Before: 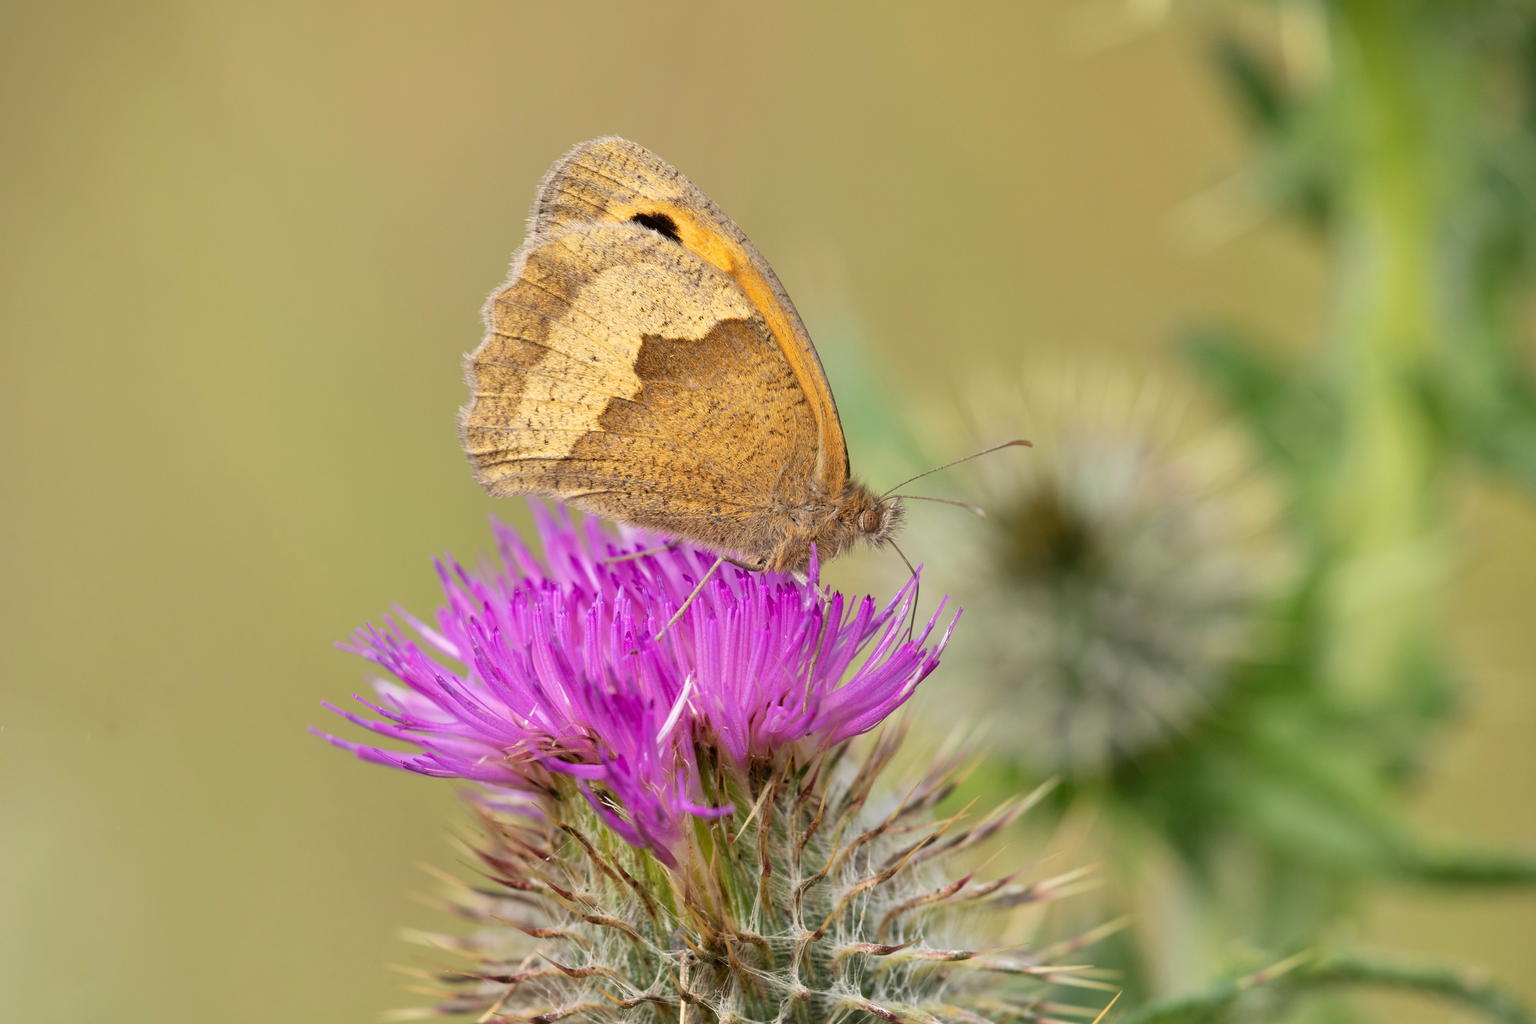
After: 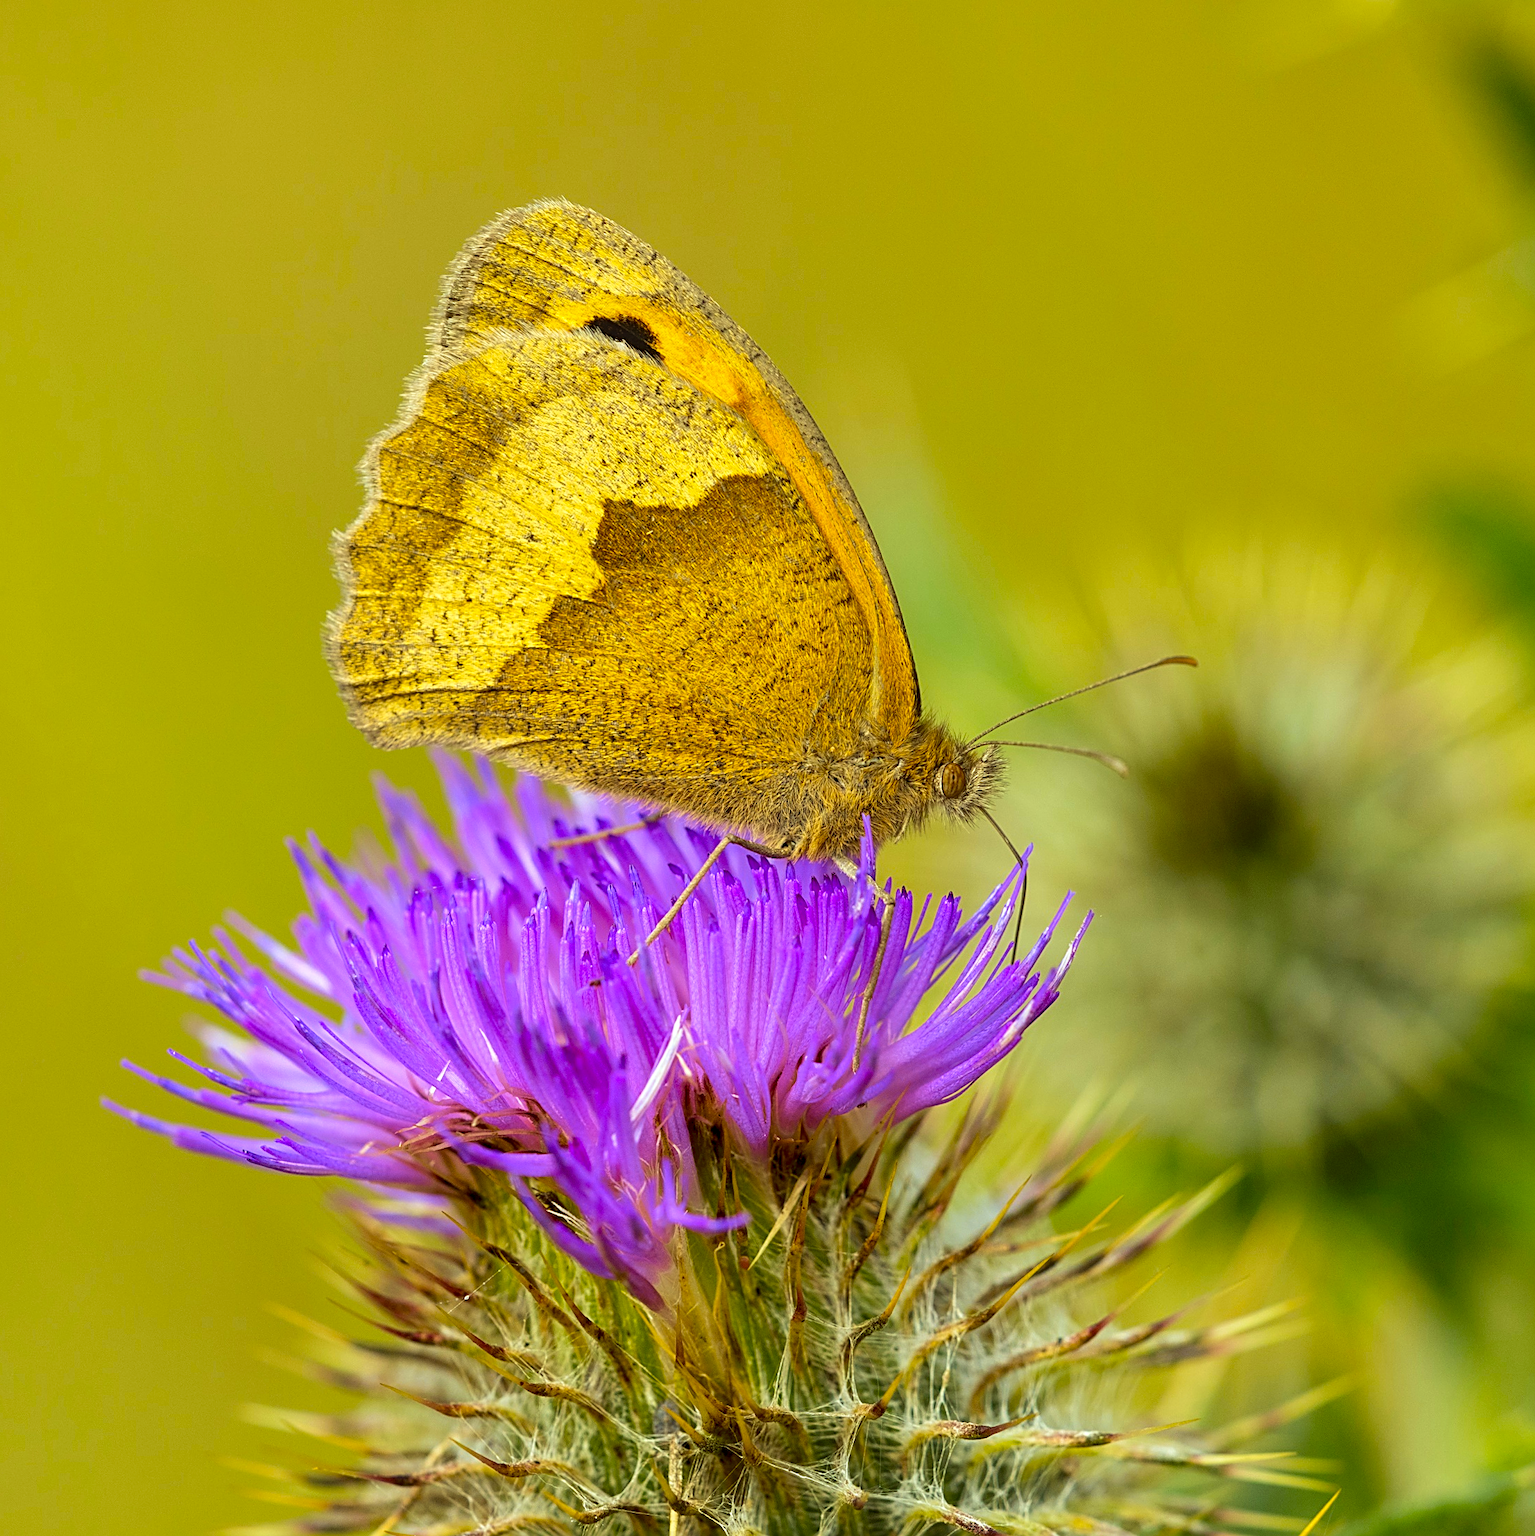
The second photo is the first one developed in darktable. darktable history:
crop: left 15.419%, right 17.914%
sharpen: radius 2.584, amount 0.688
velvia: on, module defaults
local contrast: on, module defaults
color contrast: green-magenta contrast 1.12, blue-yellow contrast 1.95, unbound 0
color correction: highlights a* -8, highlights b* 3.1
rotate and perspective: rotation -0.45°, automatic cropping original format, crop left 0.008, crop right 0.992, crop top 0.012, crop bottom 0.988
